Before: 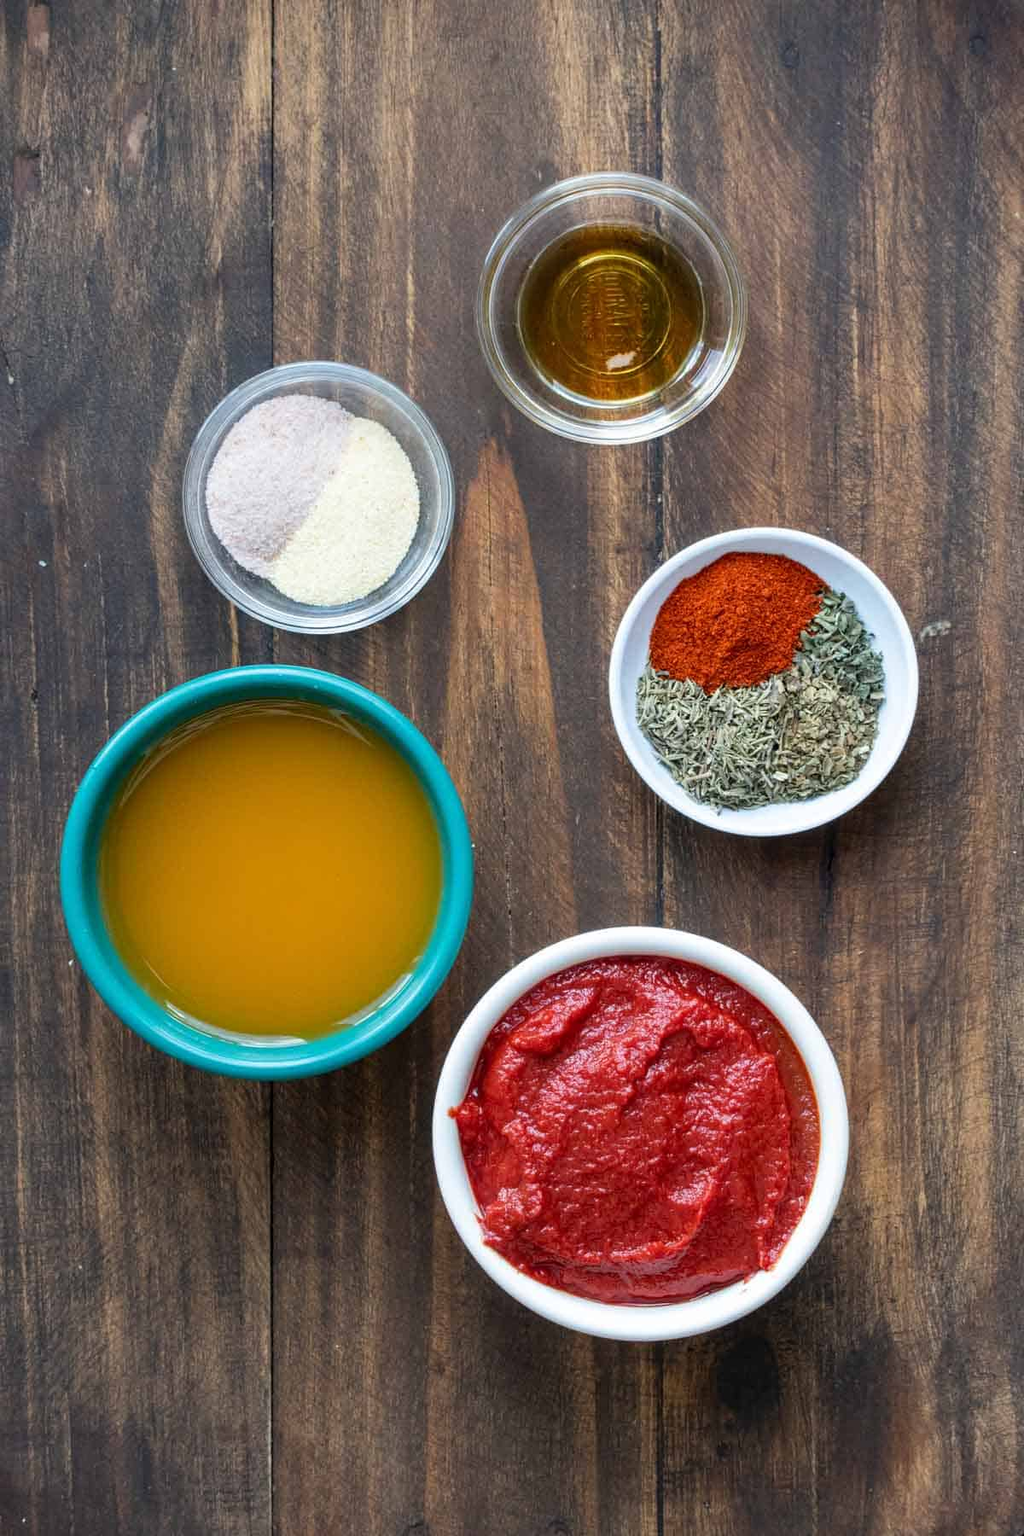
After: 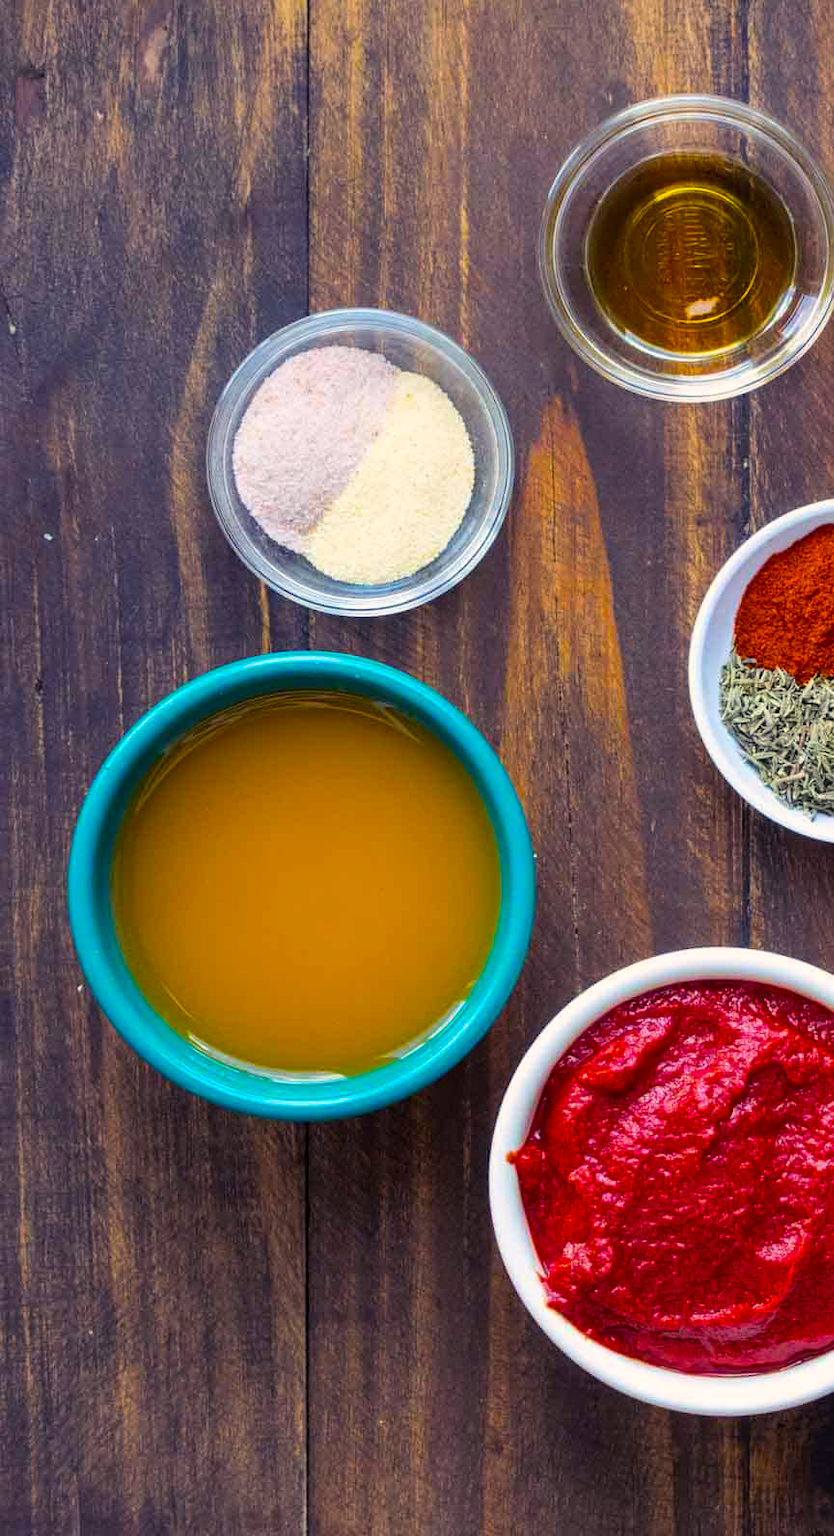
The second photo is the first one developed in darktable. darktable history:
color balance rgb: shadows lift › luminance -21.635%, shadows lift › chroma 8.794%, shadows lift › hue 286.24°, highlights gain › chroma 1.651%, highlights gain › hue 56.78°, linear chroma grading › global chroma 8.236%, perceptual saturation grading › global saturation 60.891%, perceptual saturation grading › highlights 20.683%, perceptual saturation grading › shadows -49.146%
crop: top 5.803%, right 27.909%, bottom 5.728%
